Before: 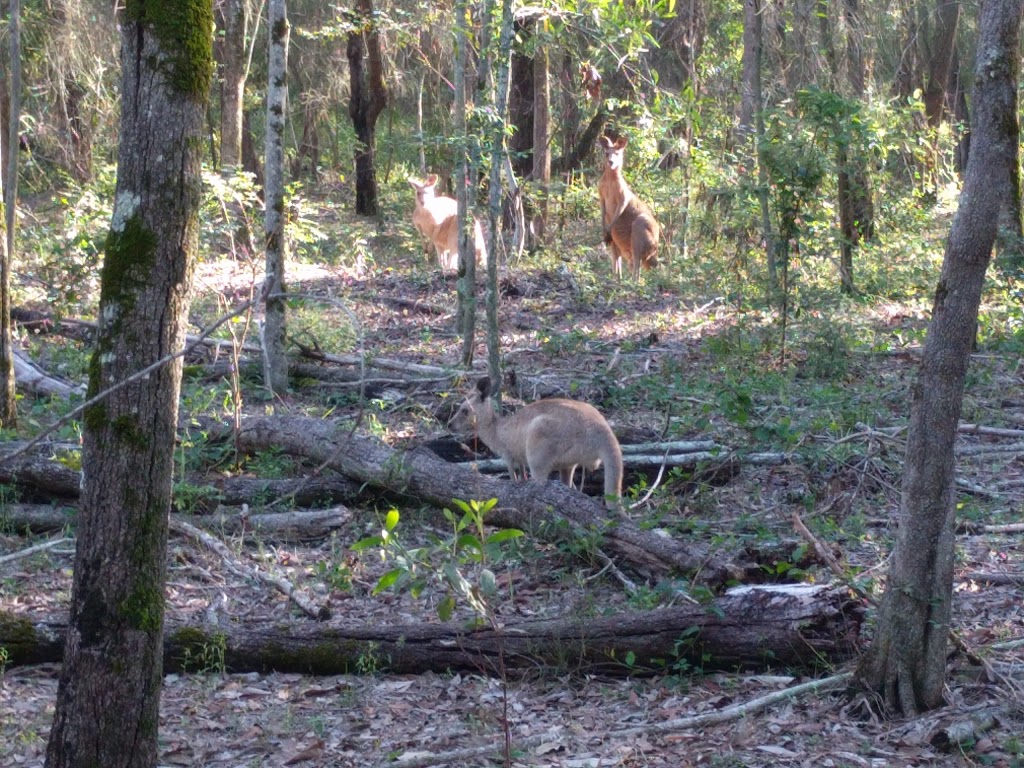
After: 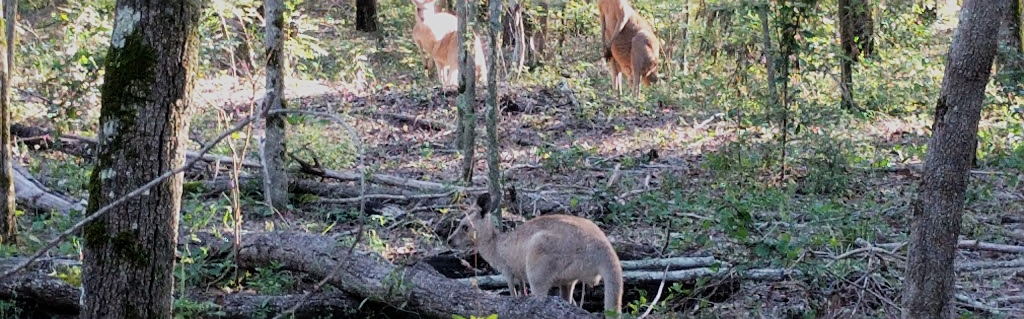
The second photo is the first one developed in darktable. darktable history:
crop and rotate: top 24.001%, bottom 34.392%
filmic rgb: middle gray luminance 28.9%, black relative exposure -10.29 EV, white relative exposure 5.5 EV, threshold 5.99 EV, target black luminance 0%, hardness 3.94, latitude 2%, contrast 1.127, highlights saturation mix 4.38%, shadows ↔ highlights balance 14.58%, enable highlight reconstruction true
sharpen: on, module defaults
